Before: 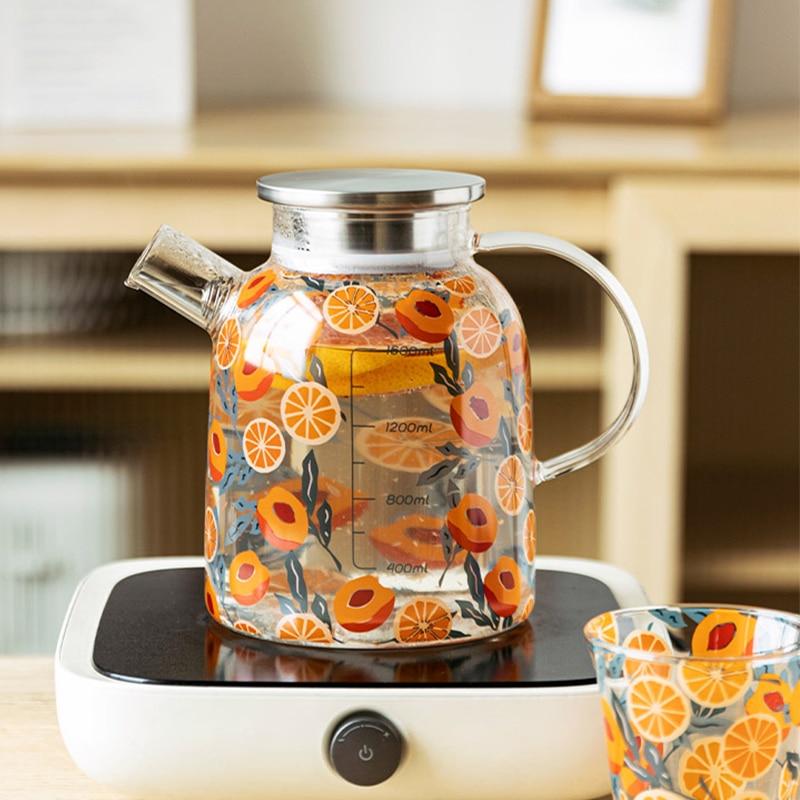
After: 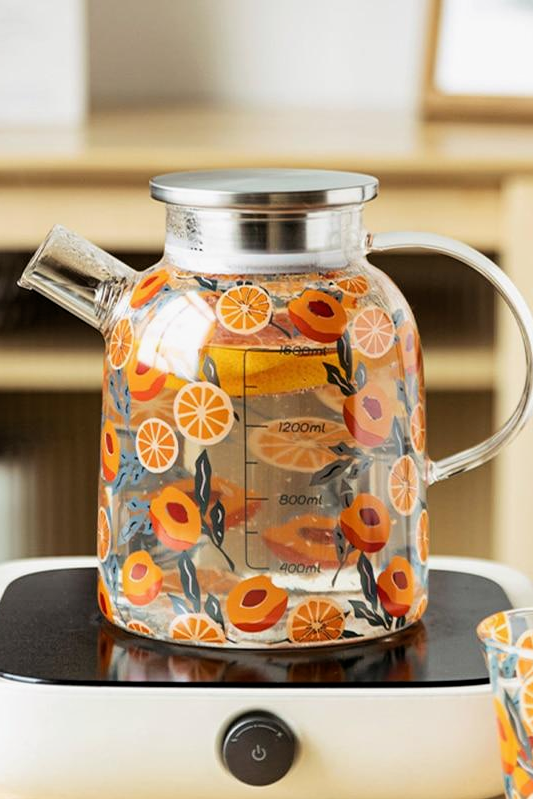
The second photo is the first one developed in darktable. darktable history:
crop and rotate: left 13.537%, right 19.796%
filmic rgb: middle gray luminance 18.42%, black relative exposure -11.45 EV, white relative exposure 2.55 EV, threshold 6 EV, target black luminance 0%, hardness 8.41, latitude 99%, contrast 1.084, shadows ↔ highlights balance 0.505%, add noise in highlights 0, preserve chrominance max RGB, color science v3 (2019), use custom middle-gray values true, iterations of high-quality reconstruction 0, contrast in highlights soft, enable highlight reconstruction true
